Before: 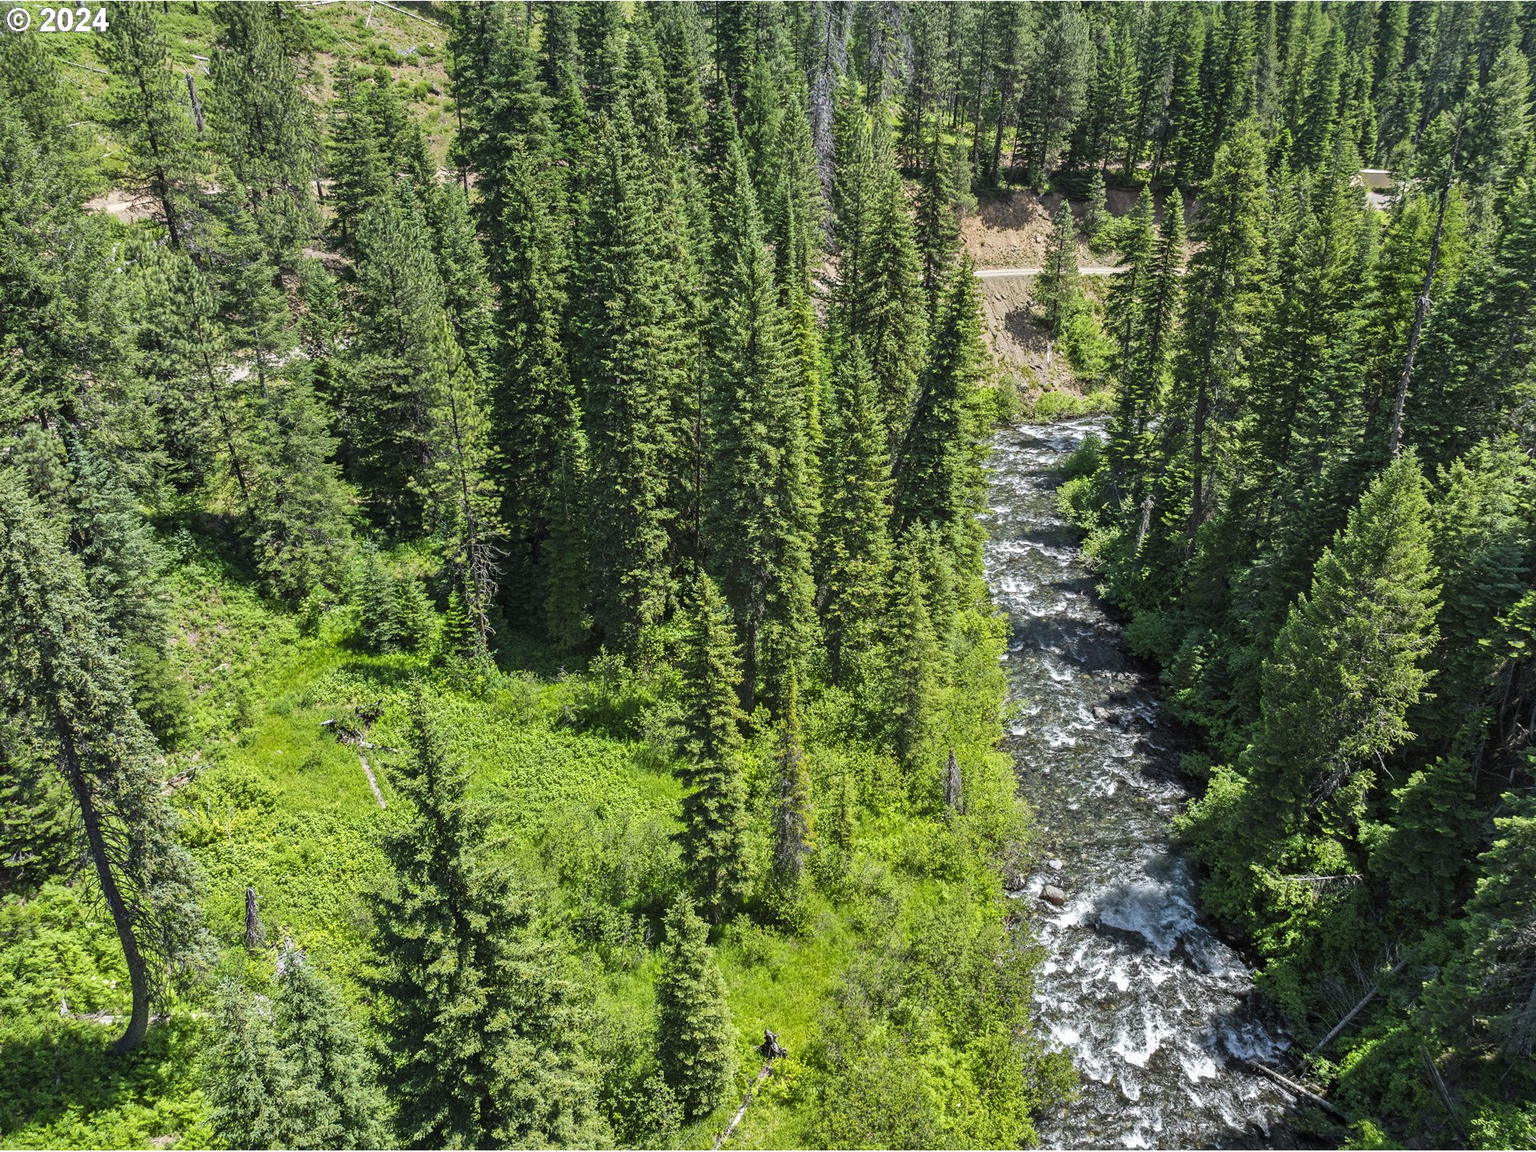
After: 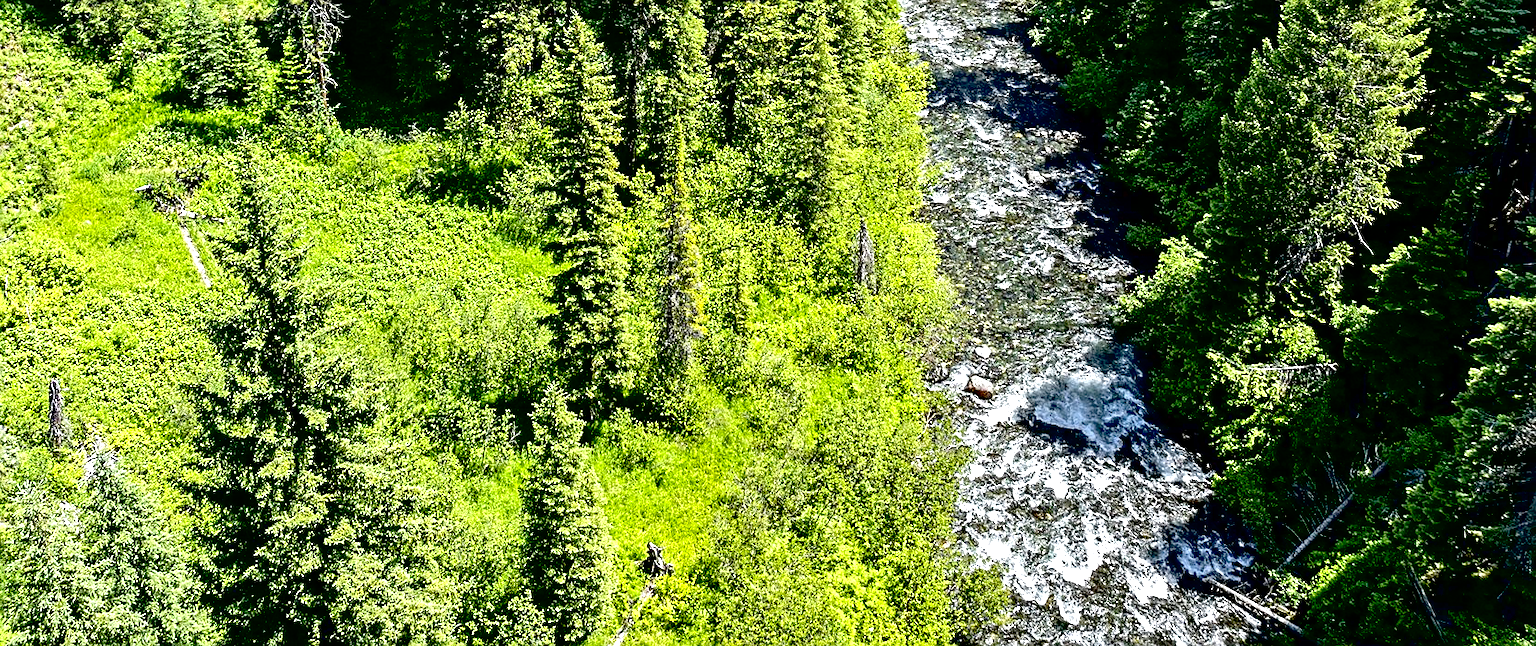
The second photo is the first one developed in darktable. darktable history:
crop and rotate: left 13.235%, top 48.561%, bottom 2.73%
local contrast: mode bilateral grid, contrast 99, coarseness 100, detail 91%, midtone range 0.2
exposure: black level correction 0.037, exposure 0.903 EV, compensate exposure bias true, compensate highlight preservation false
sharpen: on, module defaults
